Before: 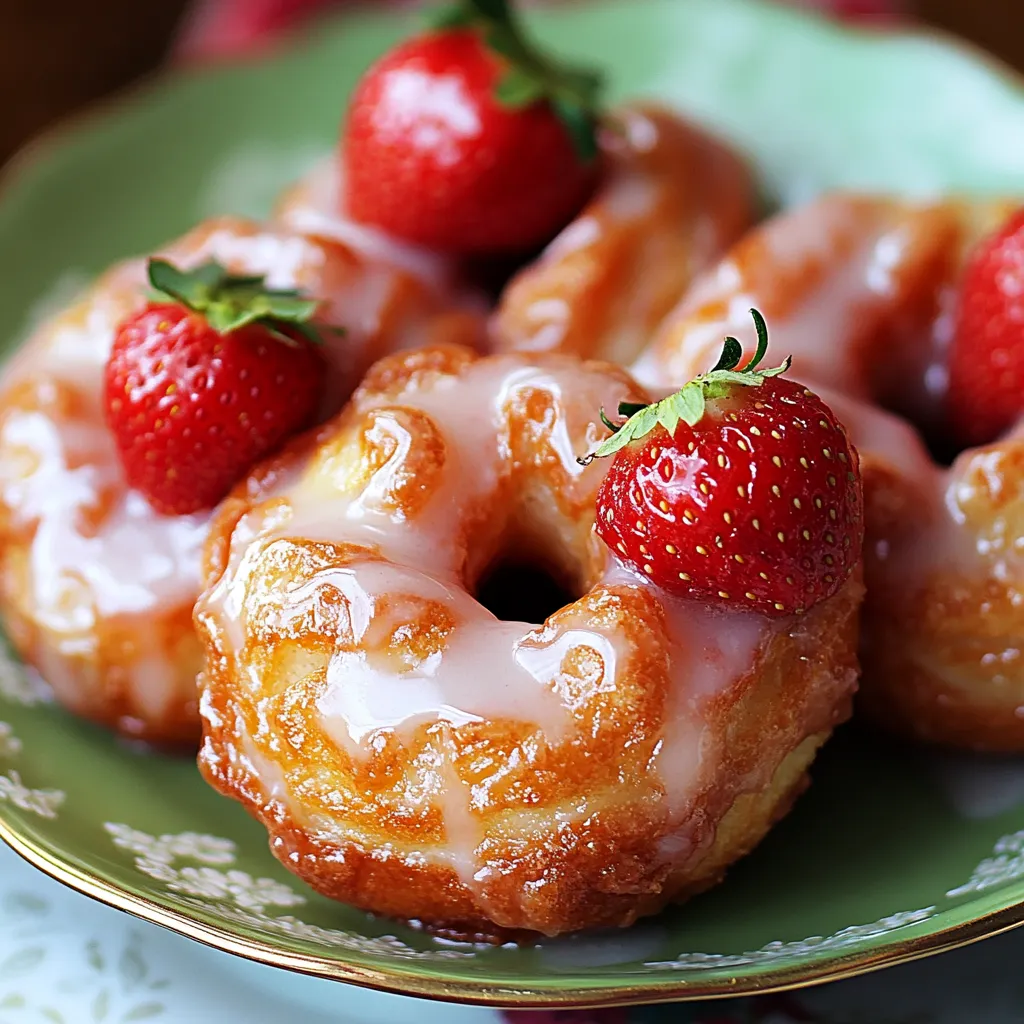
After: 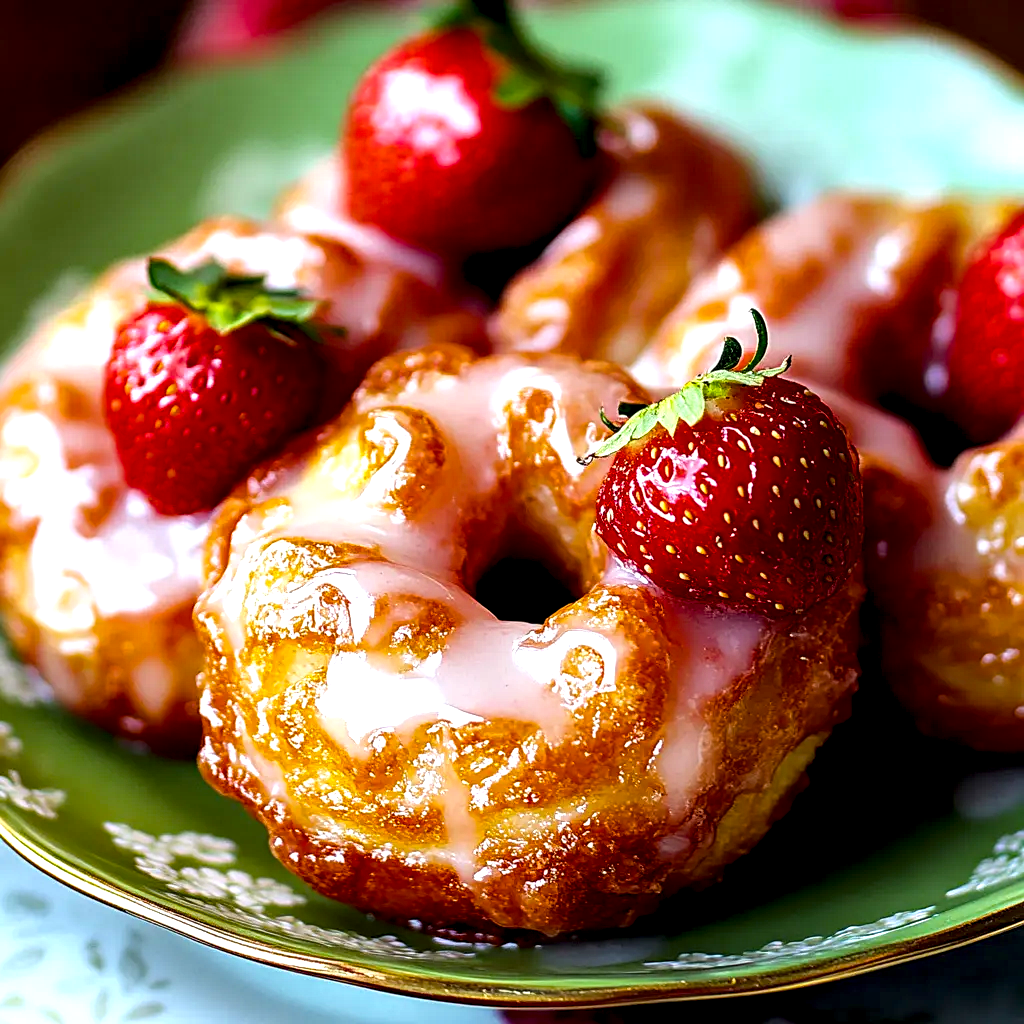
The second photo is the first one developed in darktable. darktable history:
color balance rgb: linear chroma grading › global chroma 15%, perceptual saturation grading › global saturation 30%
local contrast: highlights 80%, shadows 57%, detail 175%, midtone range 0.602
